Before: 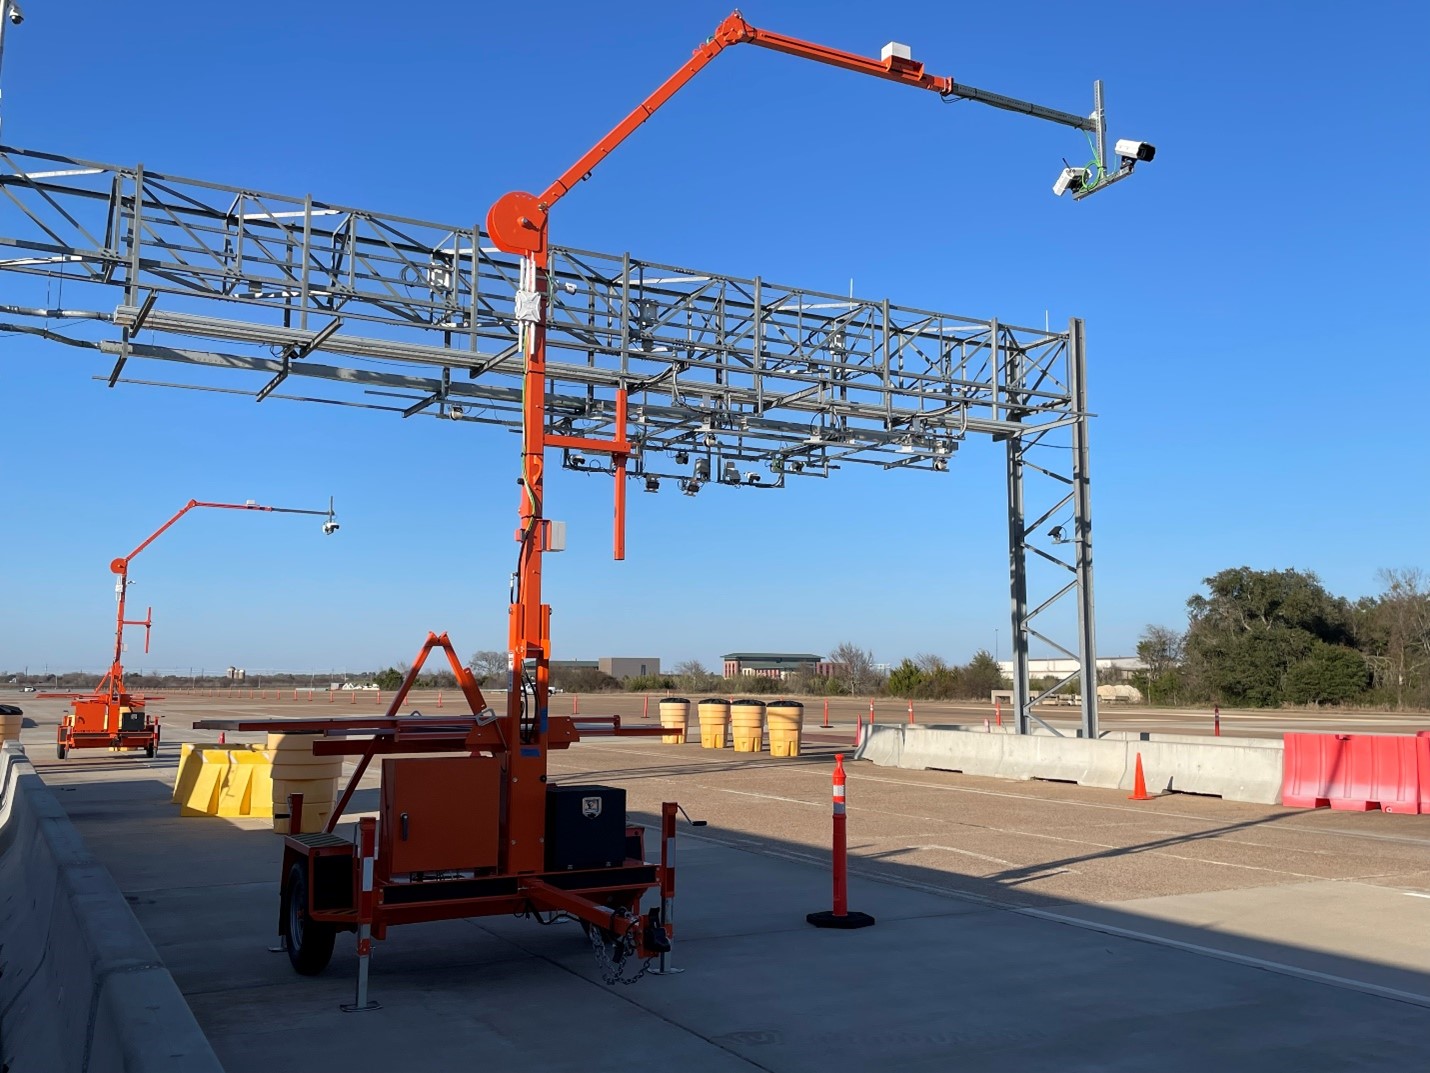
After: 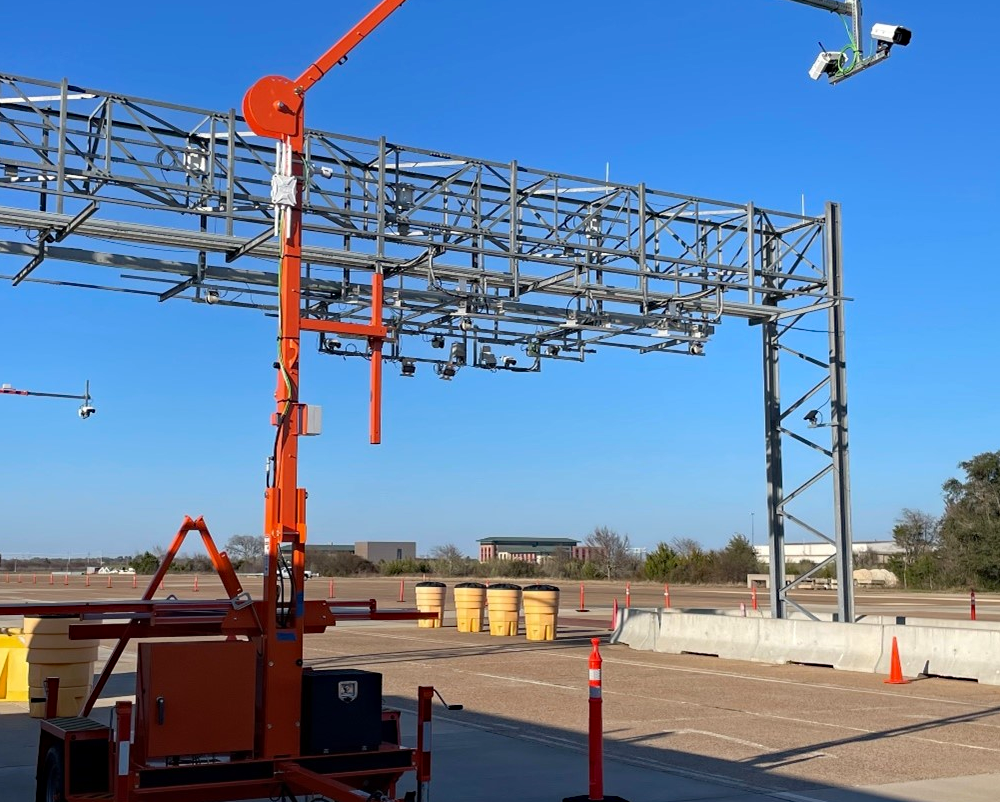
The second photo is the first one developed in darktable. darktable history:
crop and rotate: left 17.072%, top 10.831%, right 12.964%, bottom 14.415%
haze removal: compatibility mode true, adaptive false
